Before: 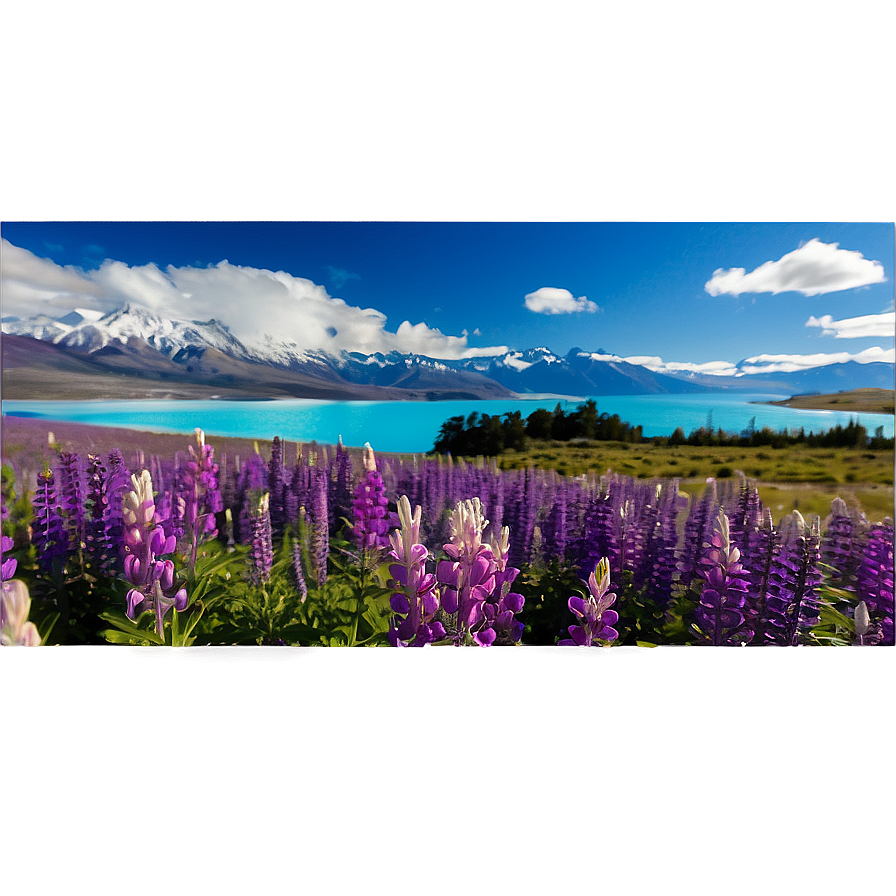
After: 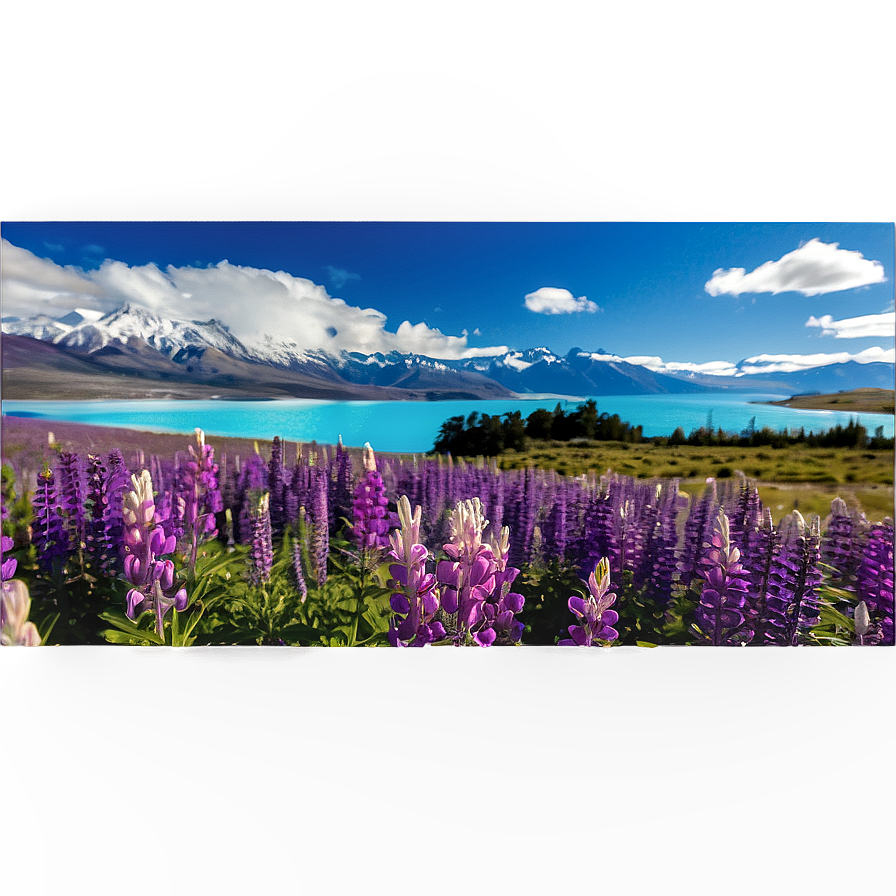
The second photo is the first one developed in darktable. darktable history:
local contrast: detail 130%
exposure: compensate highlight preservation false
